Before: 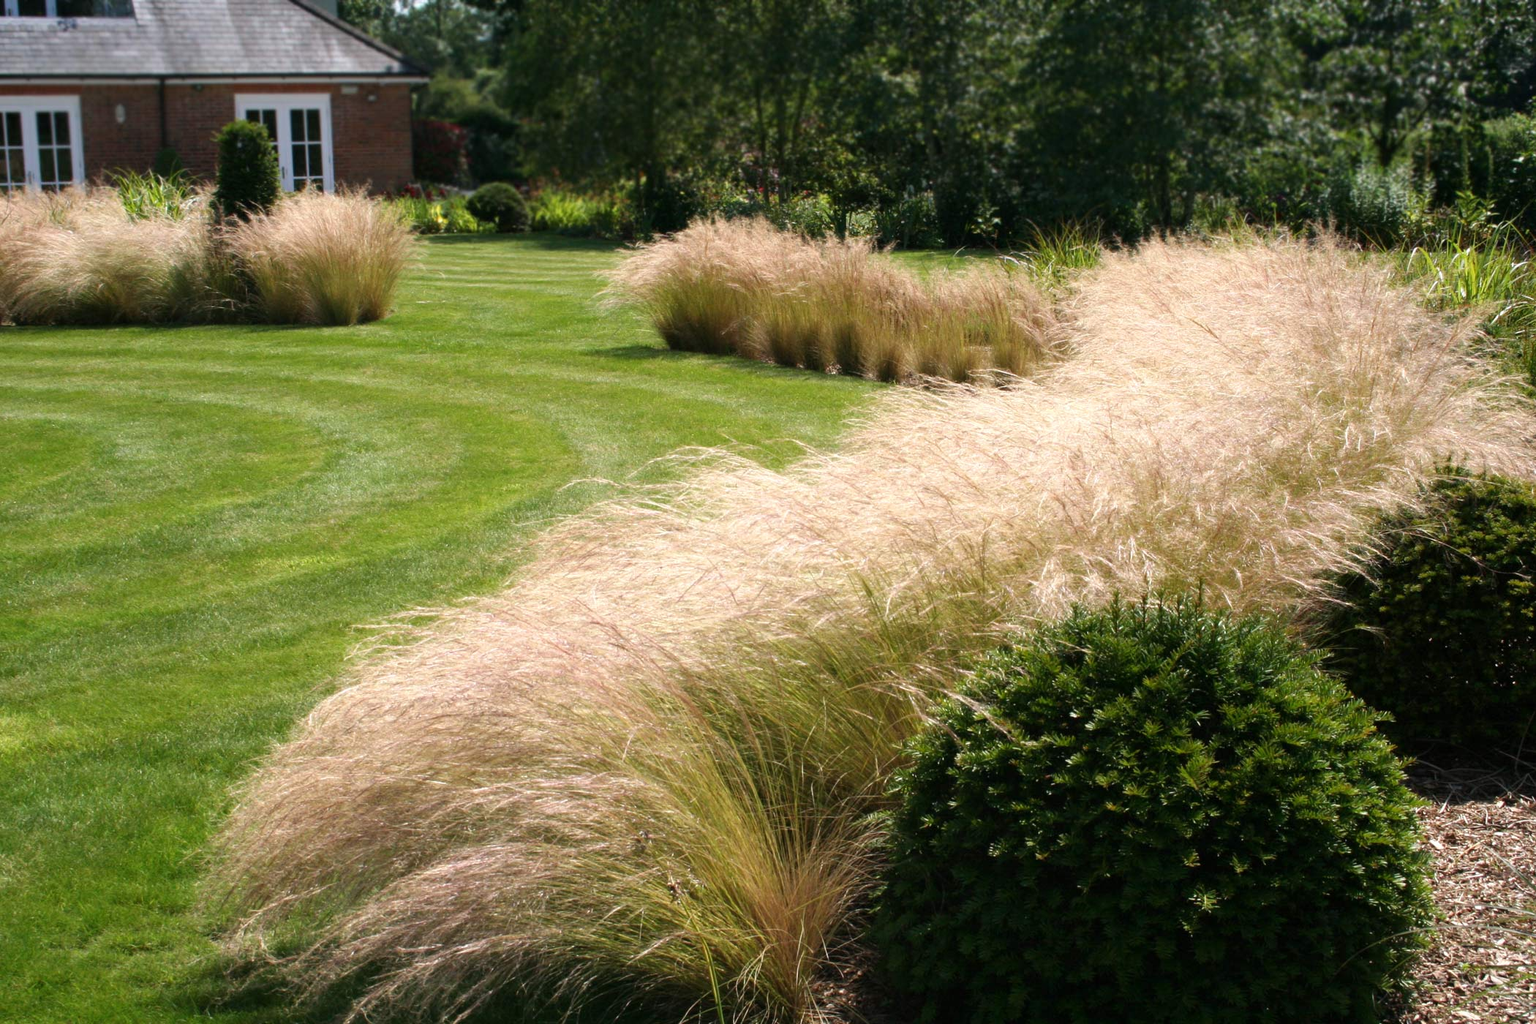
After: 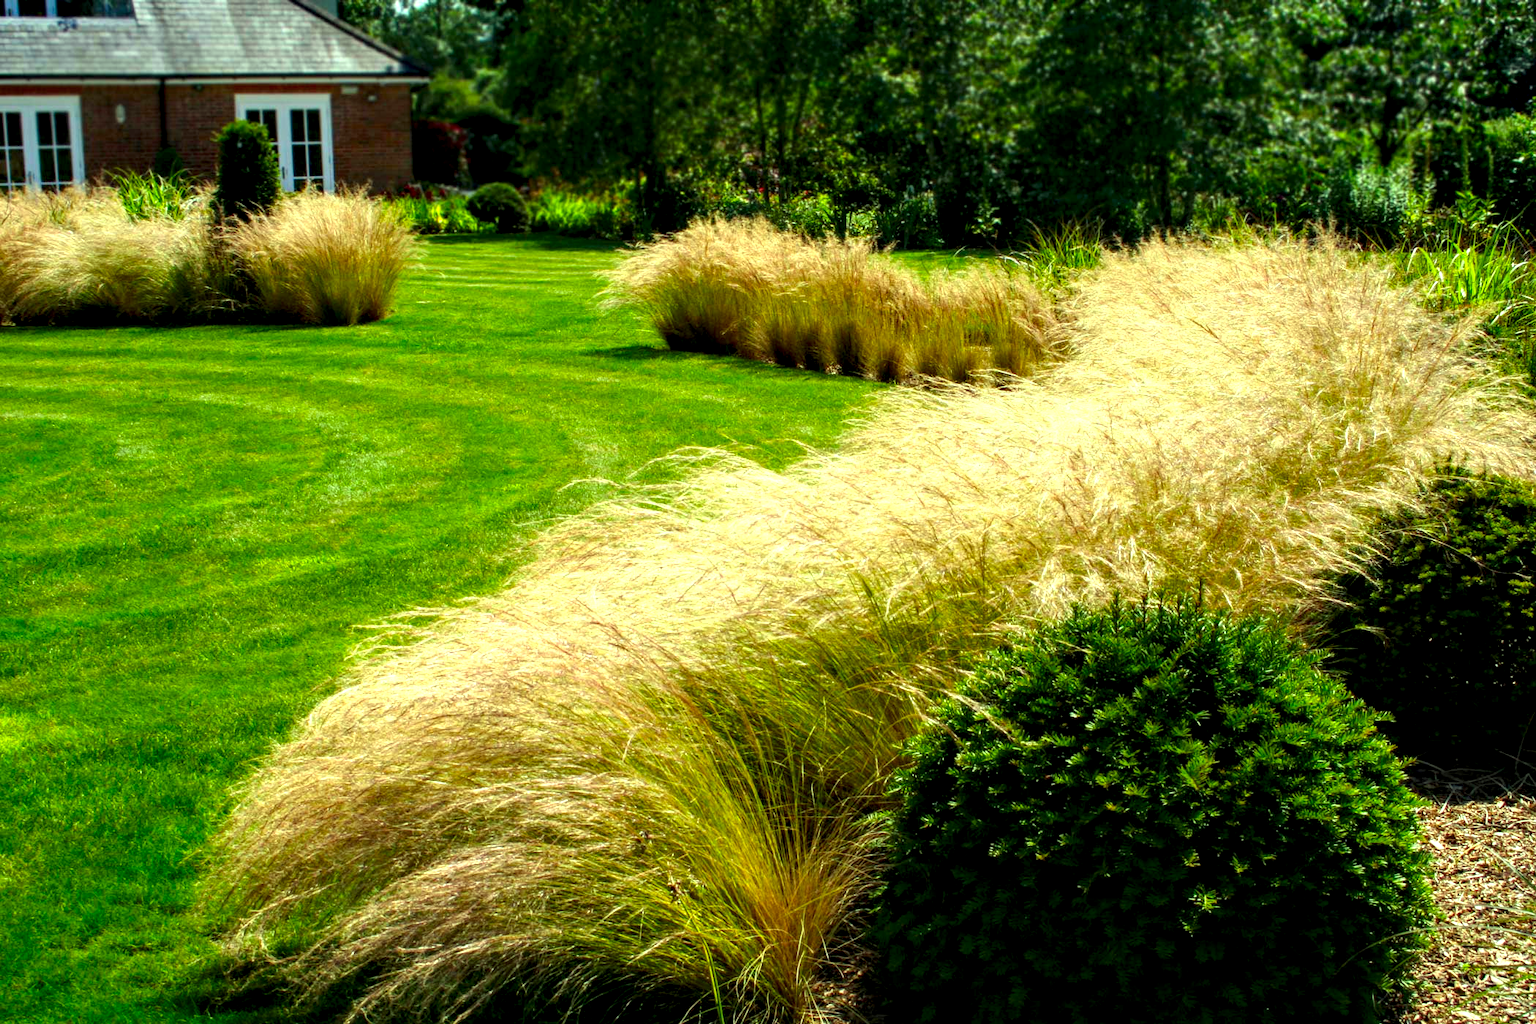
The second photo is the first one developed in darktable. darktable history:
local contrast: highlights 65%, shadows 54%, detail 169%, midtone range 0.515
color correction: highlights a* -10.82, highlights b* 9.9, saturation 1.72
